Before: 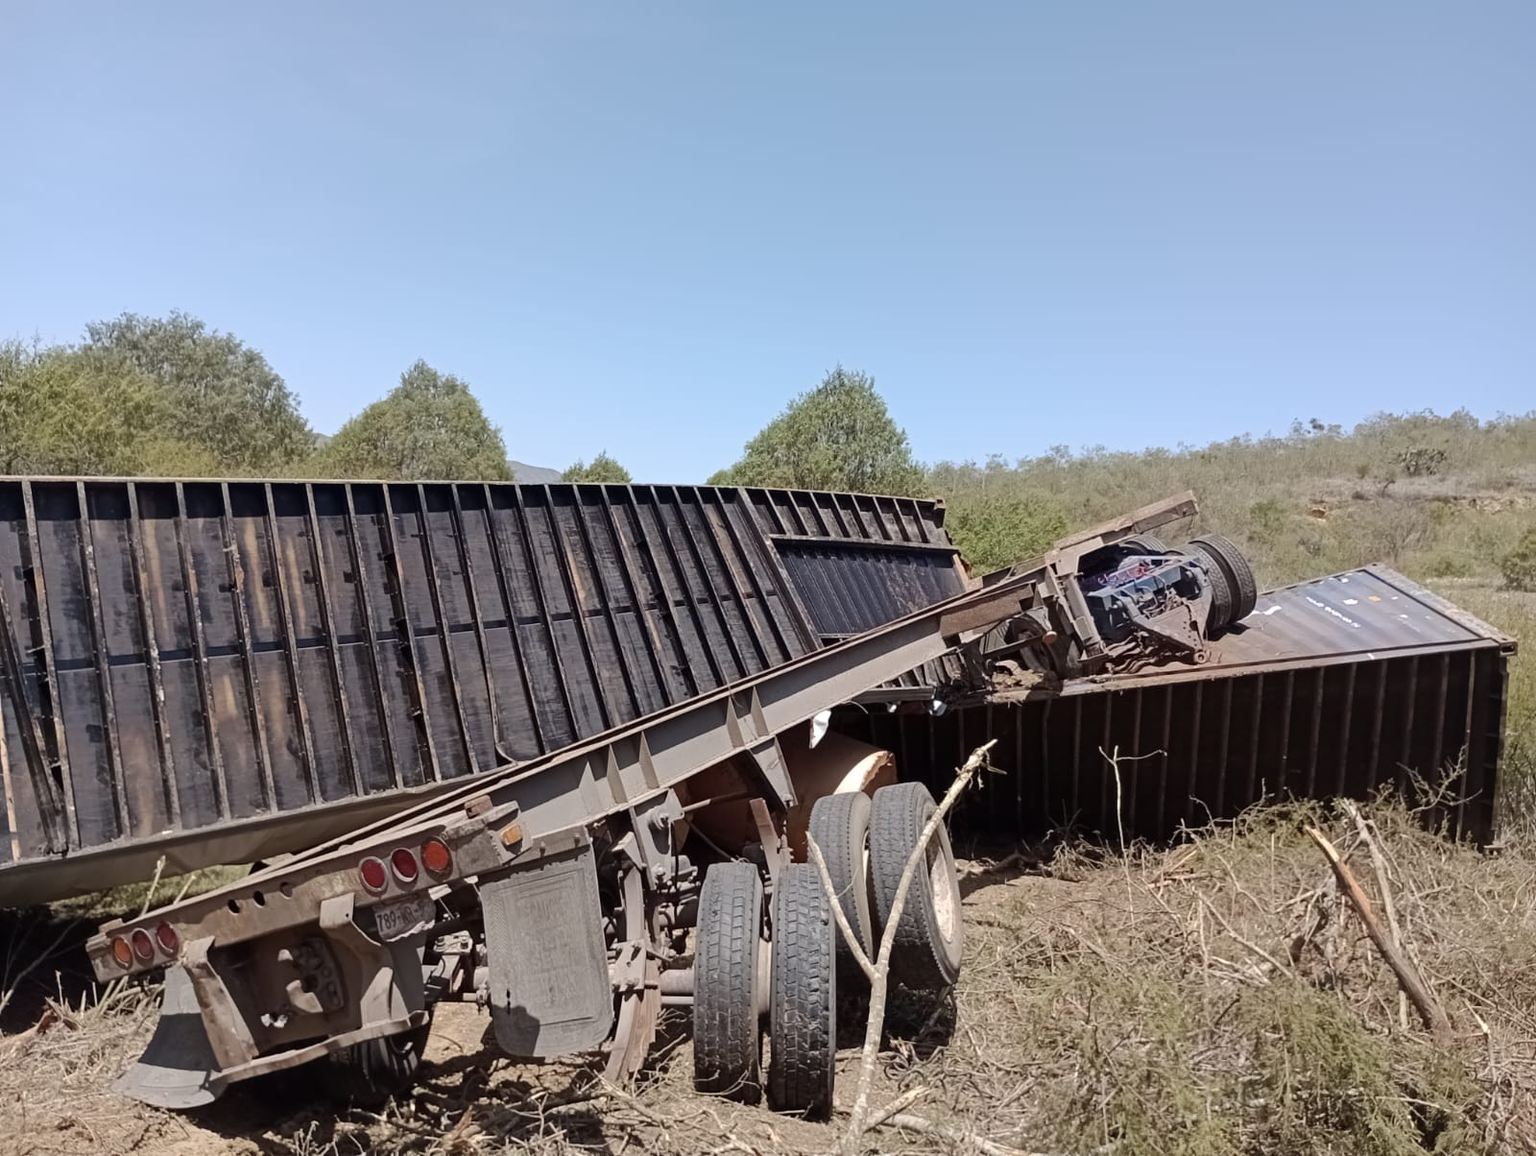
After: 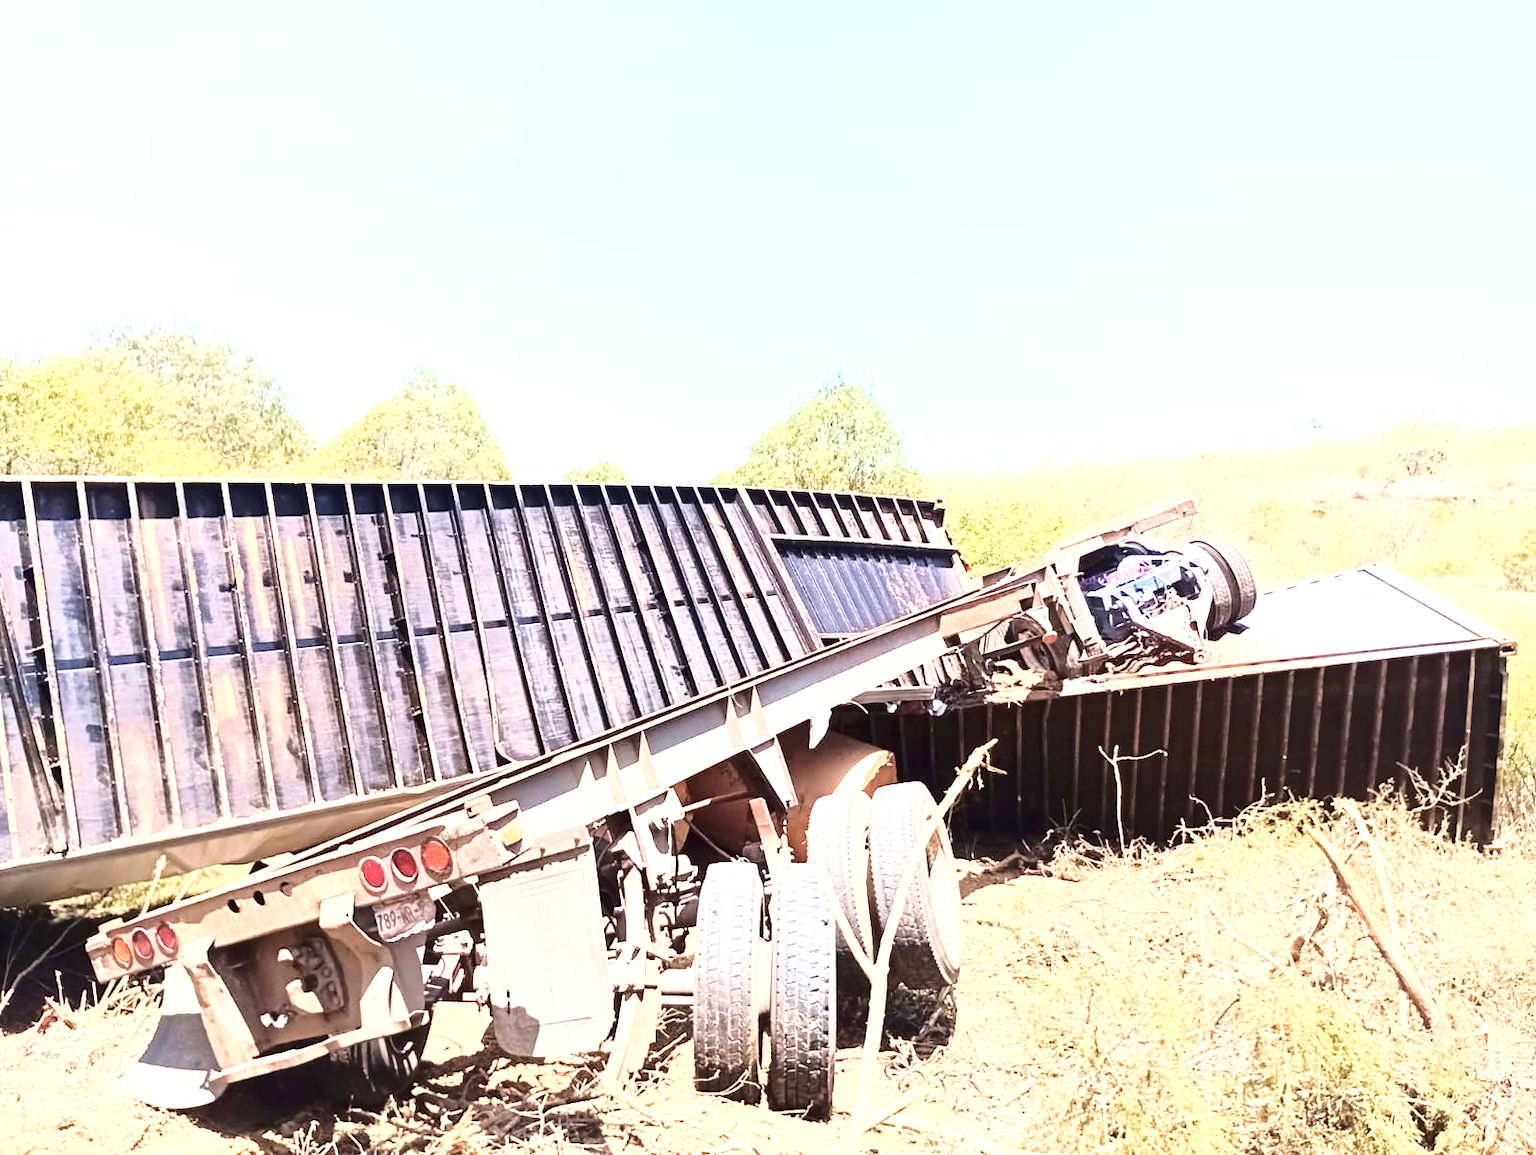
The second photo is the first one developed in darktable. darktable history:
base curve: curves: ch0 [(0, 0) (0.036, 0.037) (0.121, 0.228) (0.46, 0.76) (0.859, 0.983) (1, 1)]
tone equalizer: mask exposure compensation -0.509 EV
exposure: black level correction 0, exposure 1.953 EV, compensate highlight preservation false
velvia: on, module defaults
